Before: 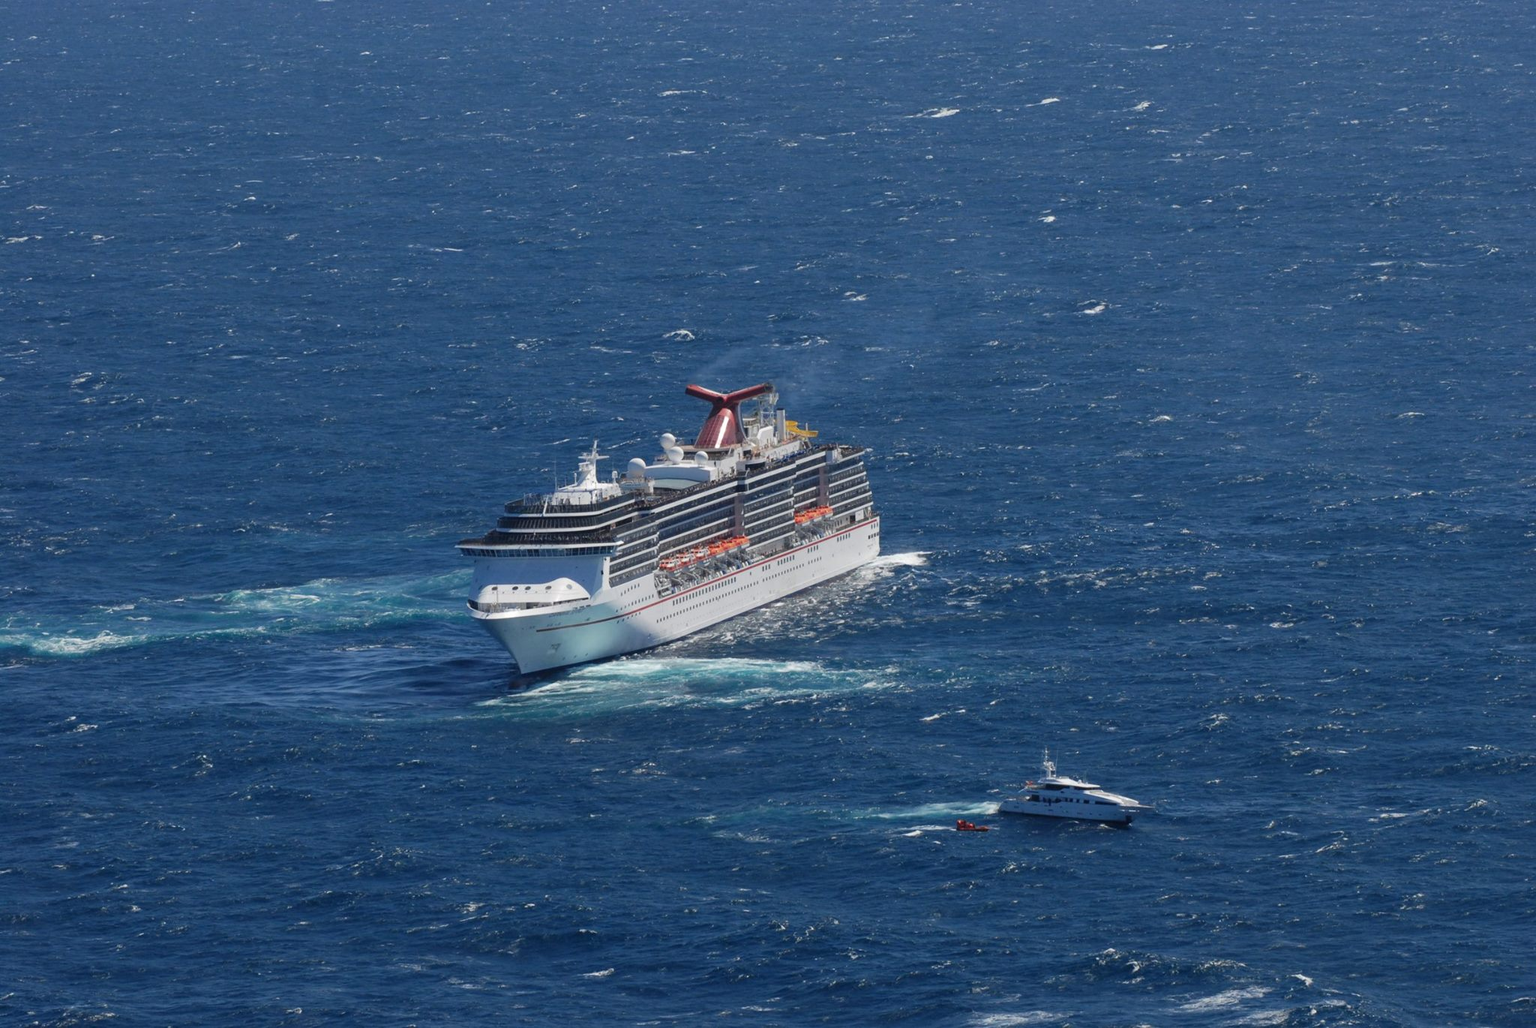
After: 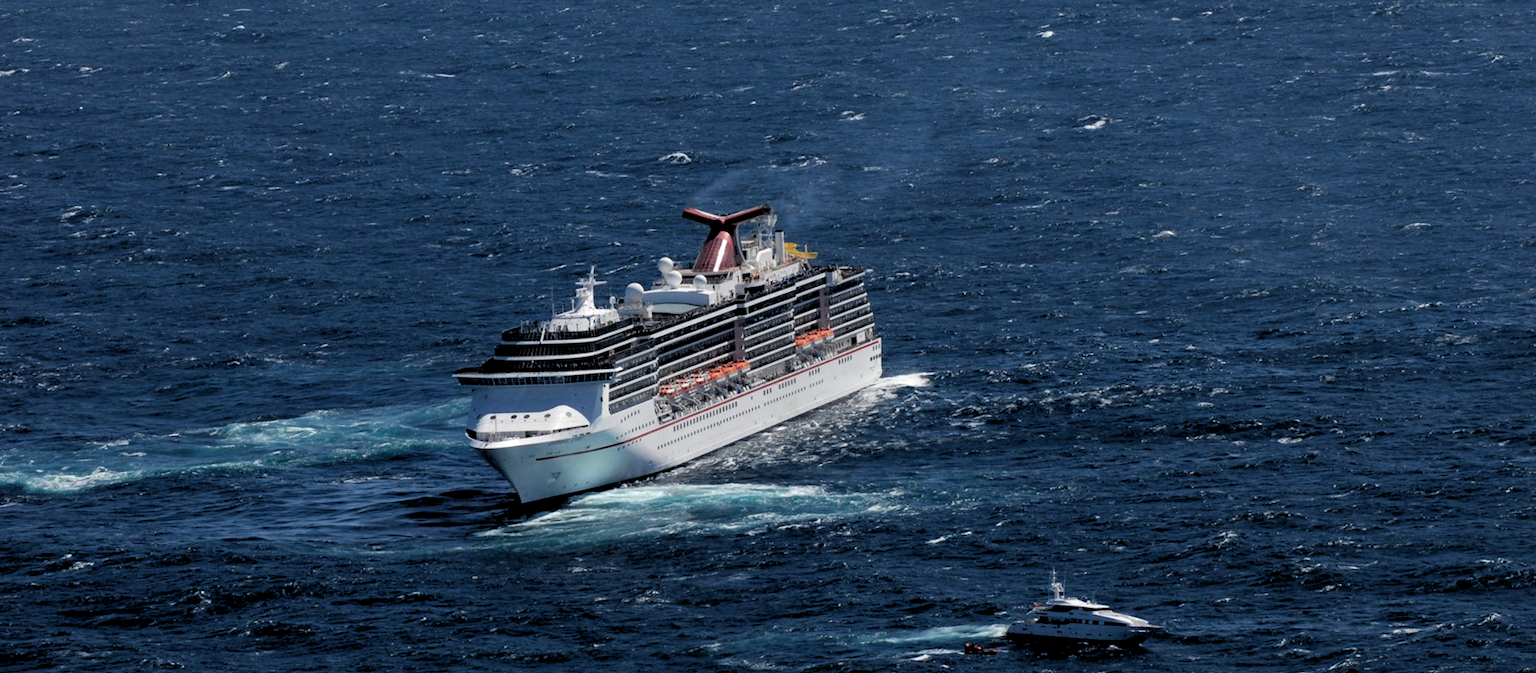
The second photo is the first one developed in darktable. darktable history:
rotate and perspective: rotation -1°, crop left 0.011, crop right 0.989, crop top 0.025, crop bottom 0.975
crop: top 16.727%, bottom 16.727%
rgb levels: levels [[0.034, 0.472, 0.904], [0, 0.5, 1], [0, 0.5, 1]]
